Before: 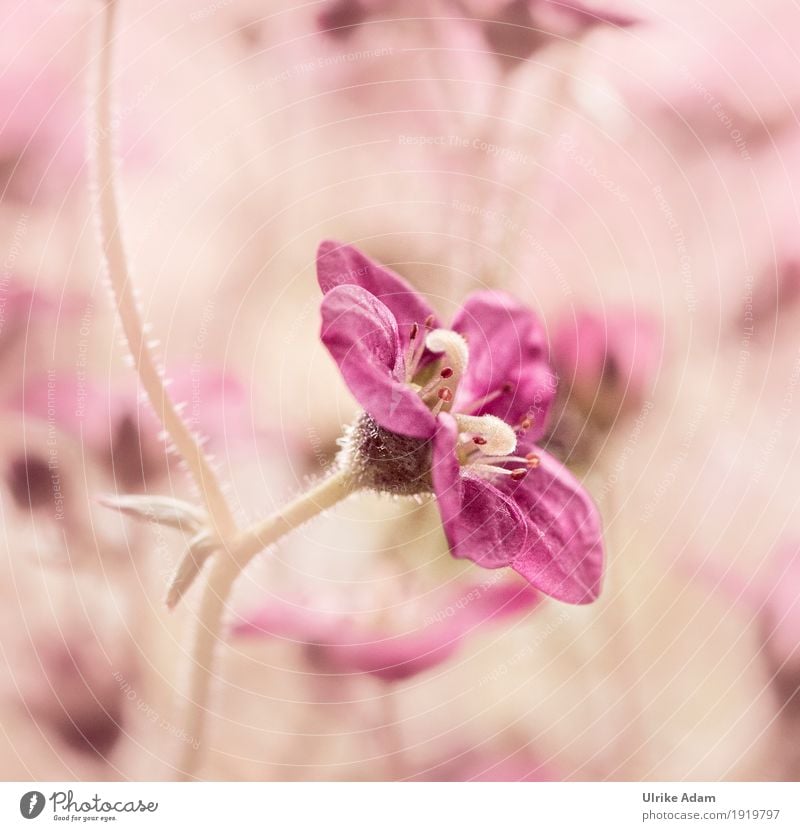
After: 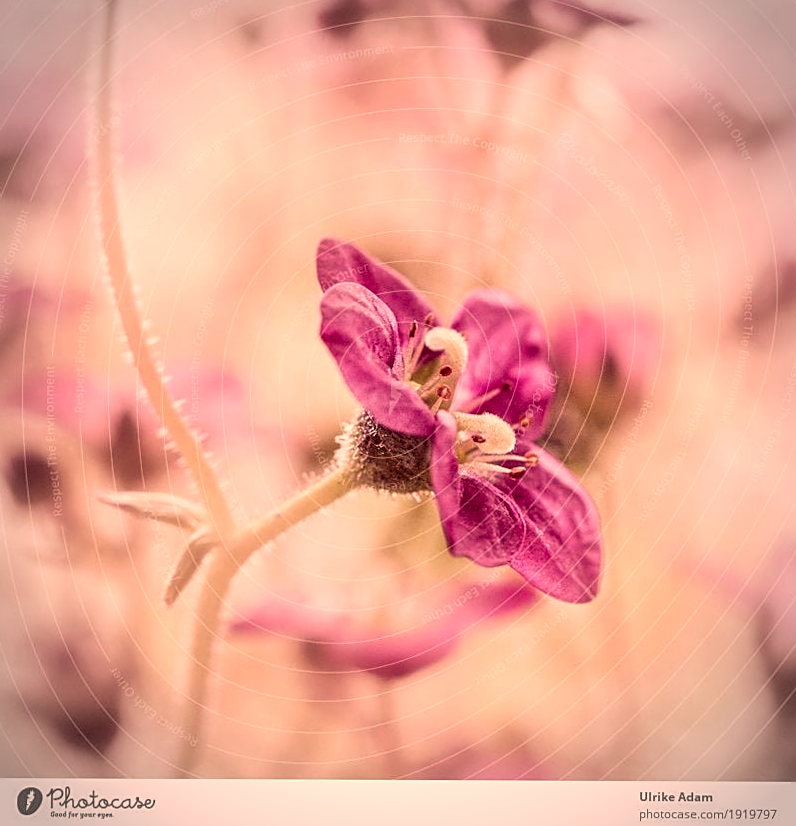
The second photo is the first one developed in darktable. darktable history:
color correction: highlights a* 21.88, highlights b* 21.55
vignetting: on, module defaults
local contrast: on, module defaults
crop and rotate: angle -0.269°
sharpen: on, module defaults
